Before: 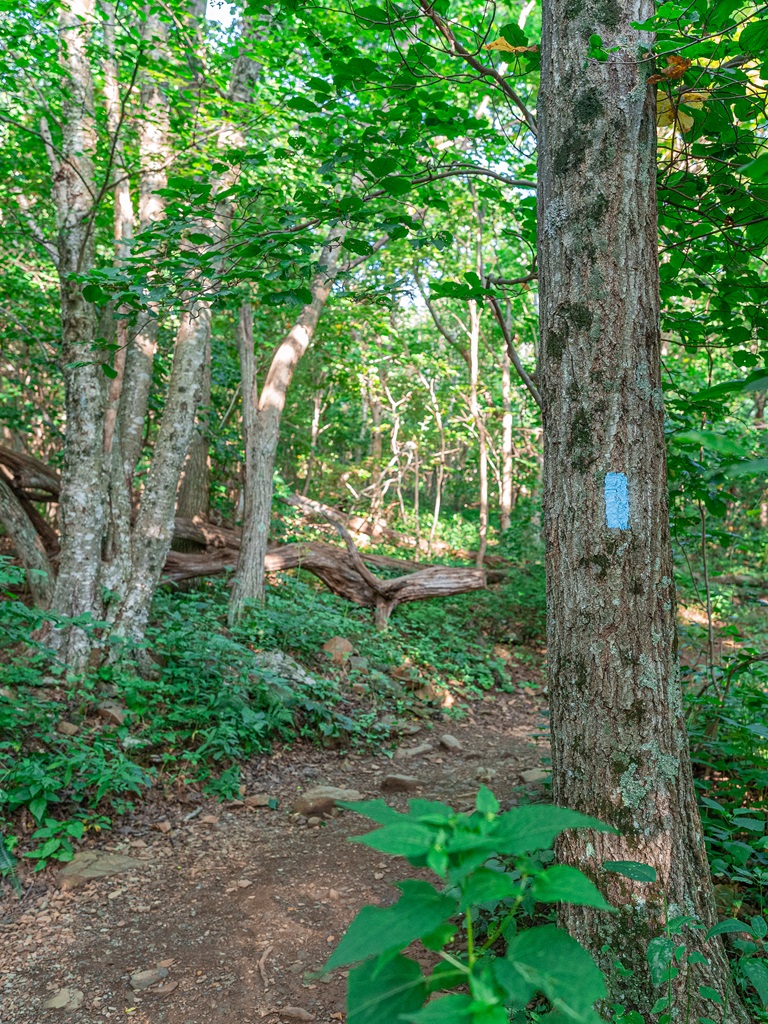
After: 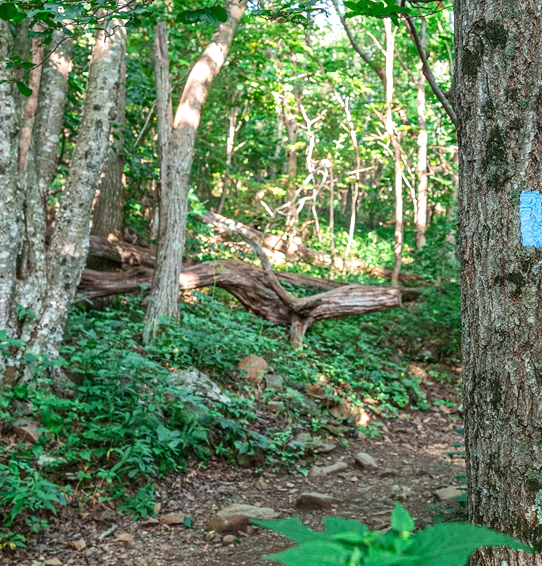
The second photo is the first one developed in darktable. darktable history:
crop: left 11.123%, top 27.61%, right 18.3%, bottom 17.034%
tone equalizer: -8 EV -0.417 EV, -7 EV -0.389 EV, -6 EV -0.333 EV, -5 EV -0.222 EV, -3 EV 0.222 EV, -2 EV 0.333 EV, -1 EV 0.389 EV, +0 EV 0.417 EV, edges refinement/feathering 500, mask exposure compensation -1.57 EV, preserve details no
